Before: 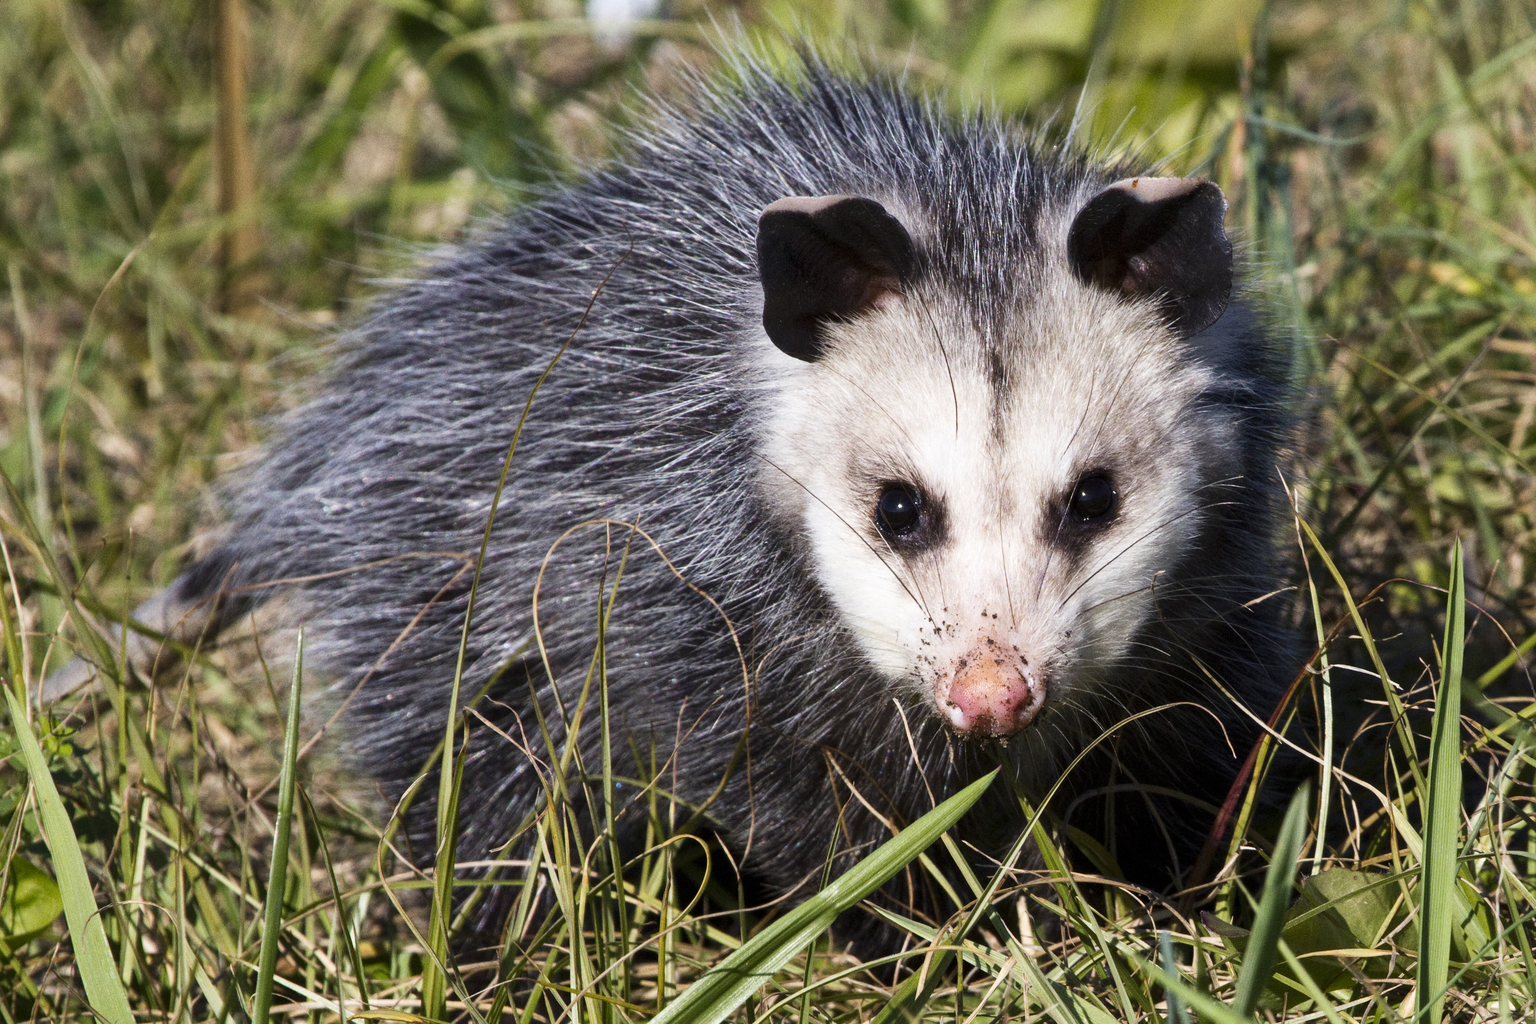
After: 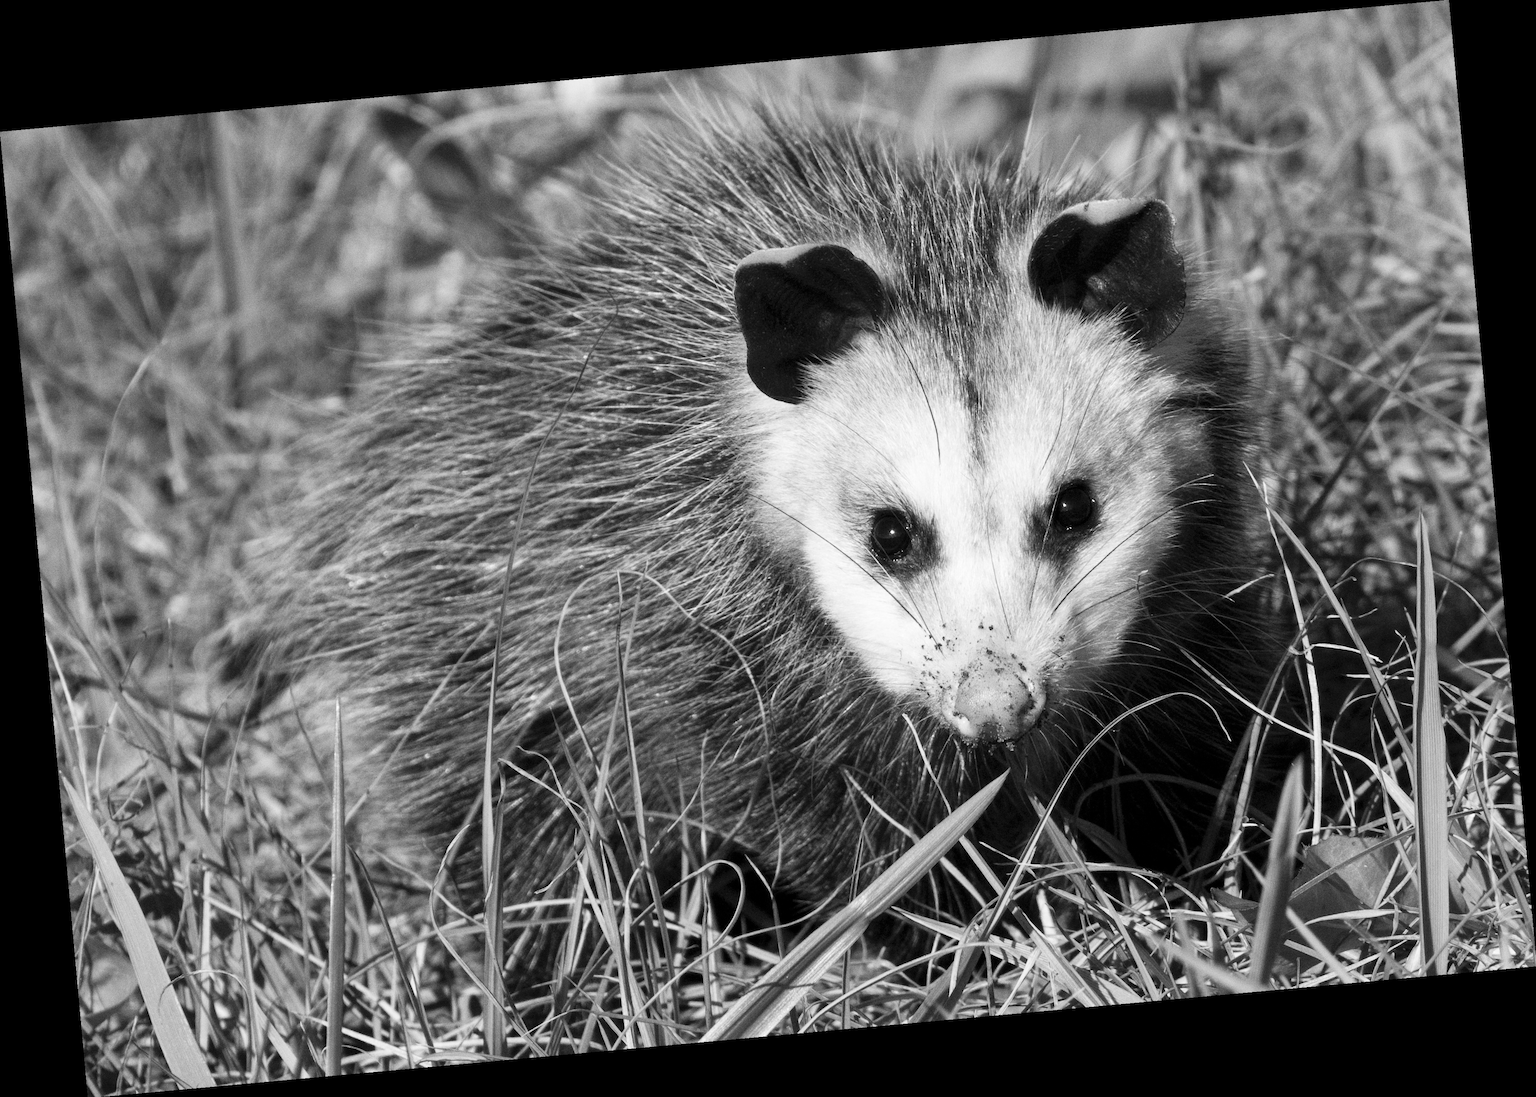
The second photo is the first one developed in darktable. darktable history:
contrast brightness saturation: brightness 0.09, saturation 0.19
monochrome: on, module defaults
white balance: red 0.974, blue 1.044
rotate and perspective: rotation -5.2°, automatic cropping off
